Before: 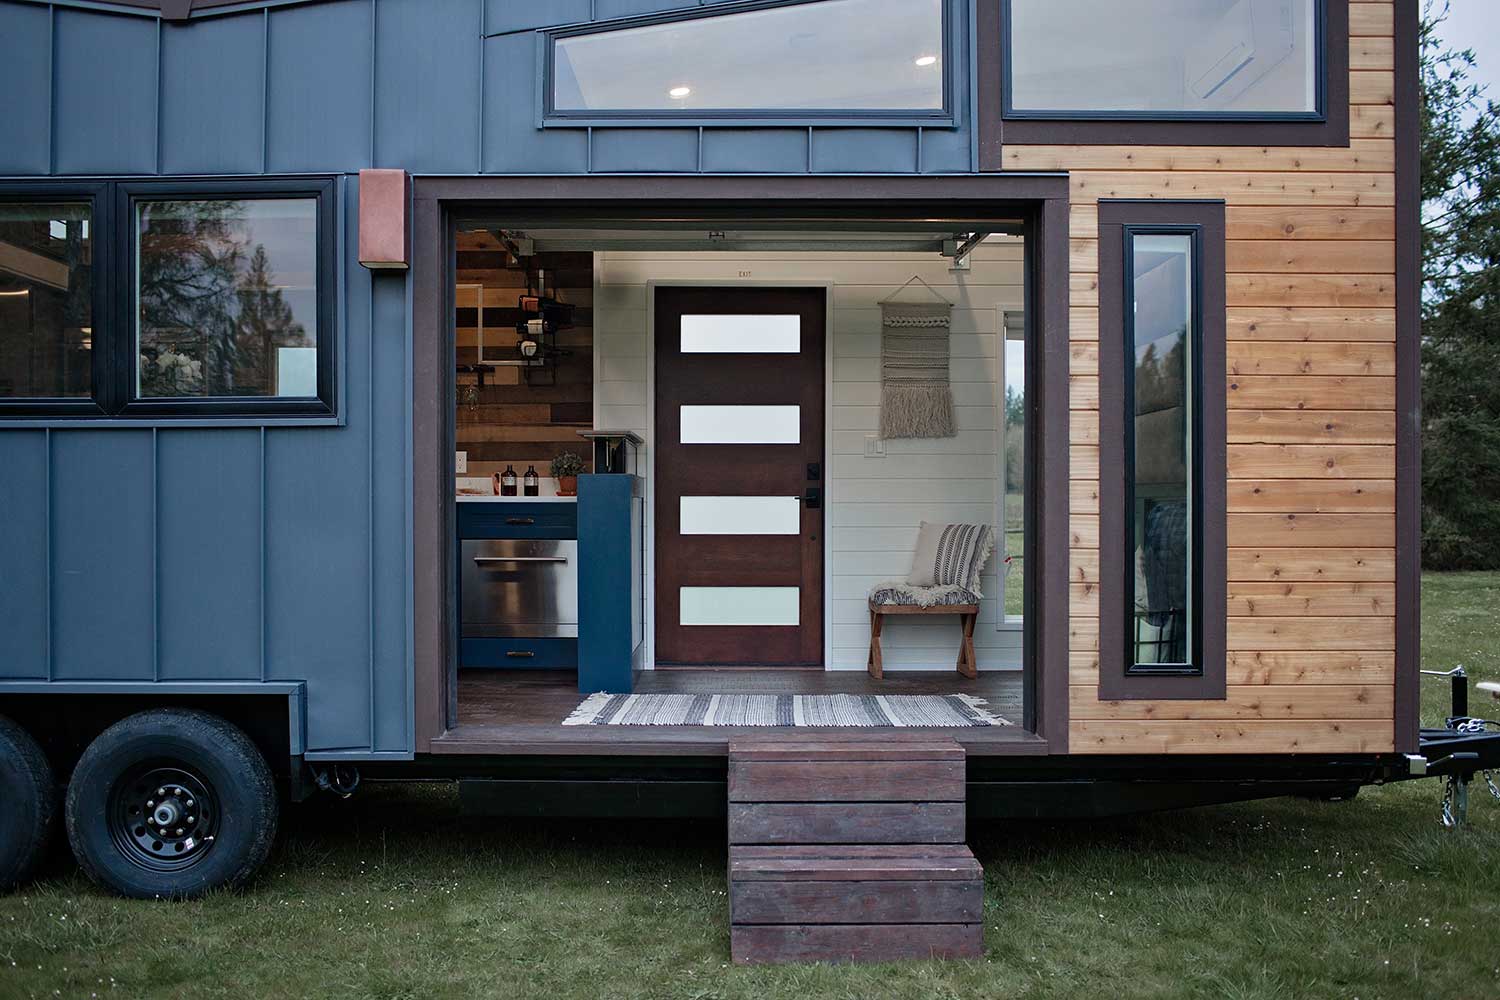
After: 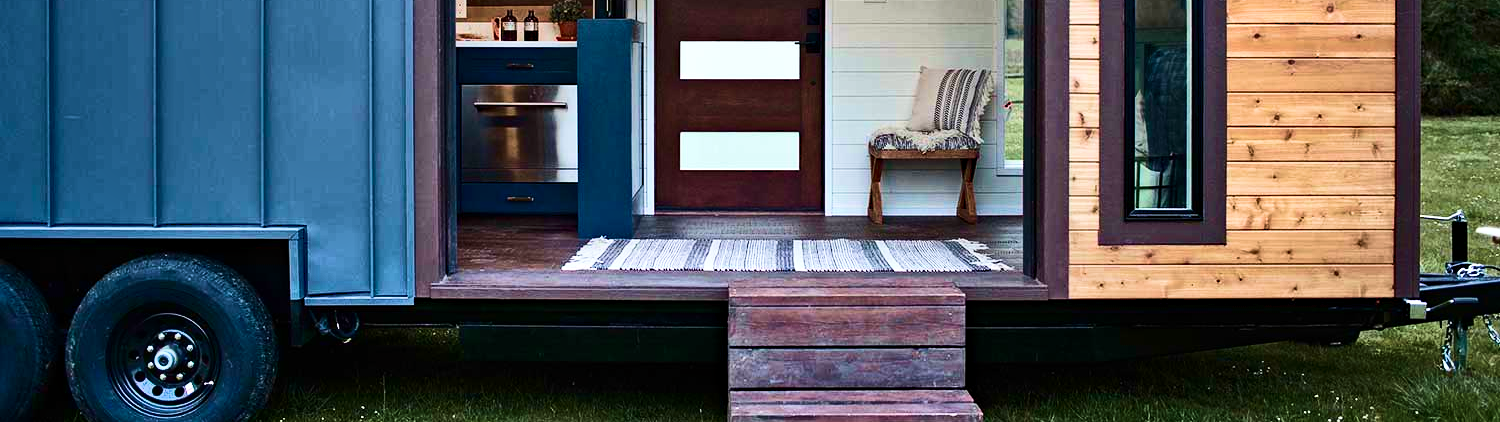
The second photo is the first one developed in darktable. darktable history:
shadows and highlights: soften with gaussian
exposure: black level correction 0, exposure 0.499 EV, compensate exposure bias true, compensate highlight preservation false
crop: top 45.571%, bottom 12.225%
haze removal: compatibility mode true, adaptive false
contrast brightness saturation: contrast 0.293
velvia: strength 55.7%
